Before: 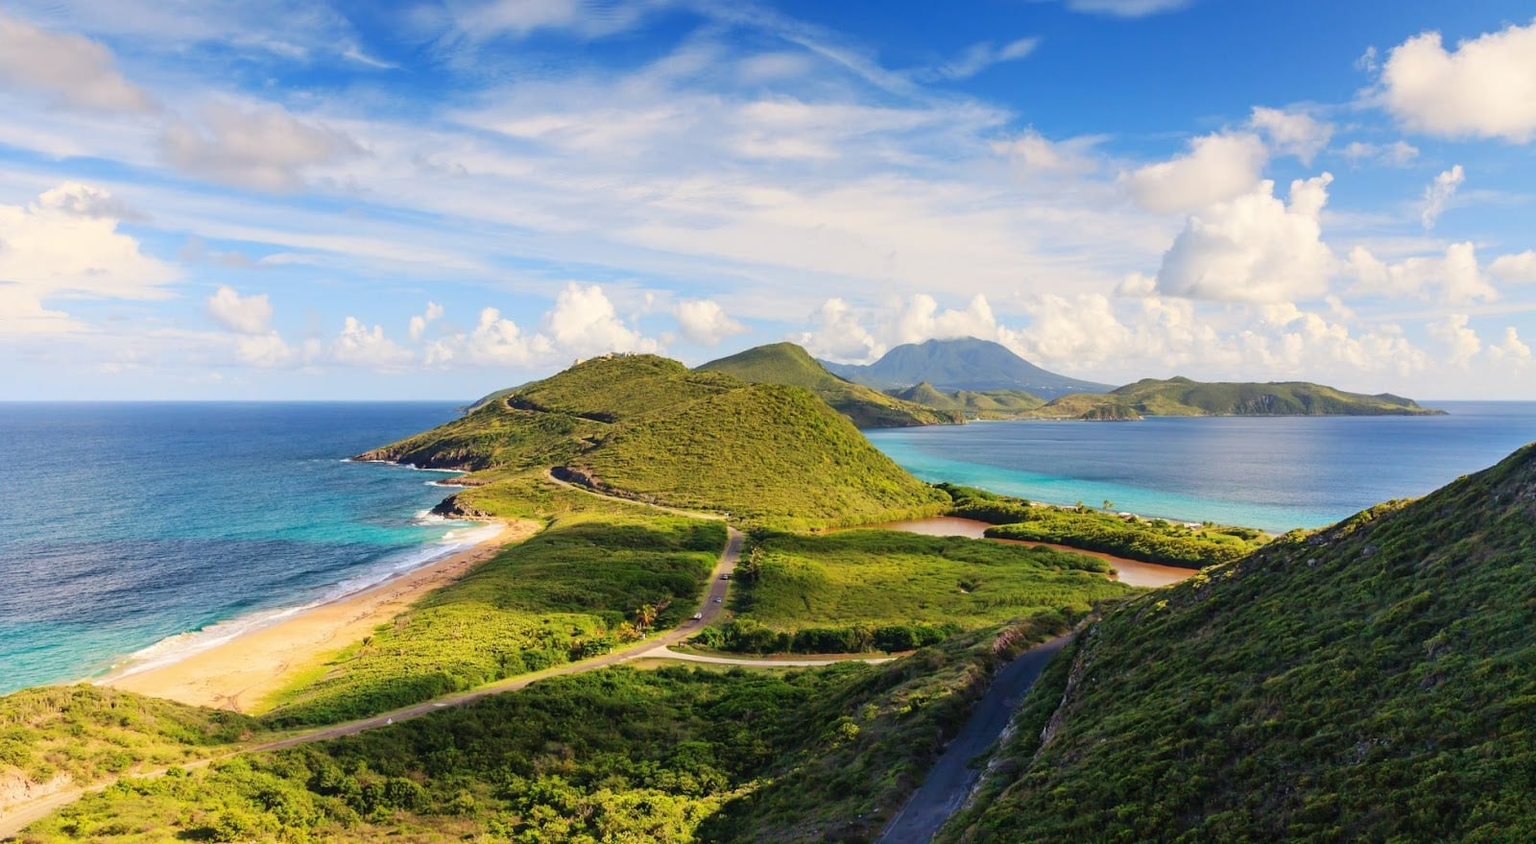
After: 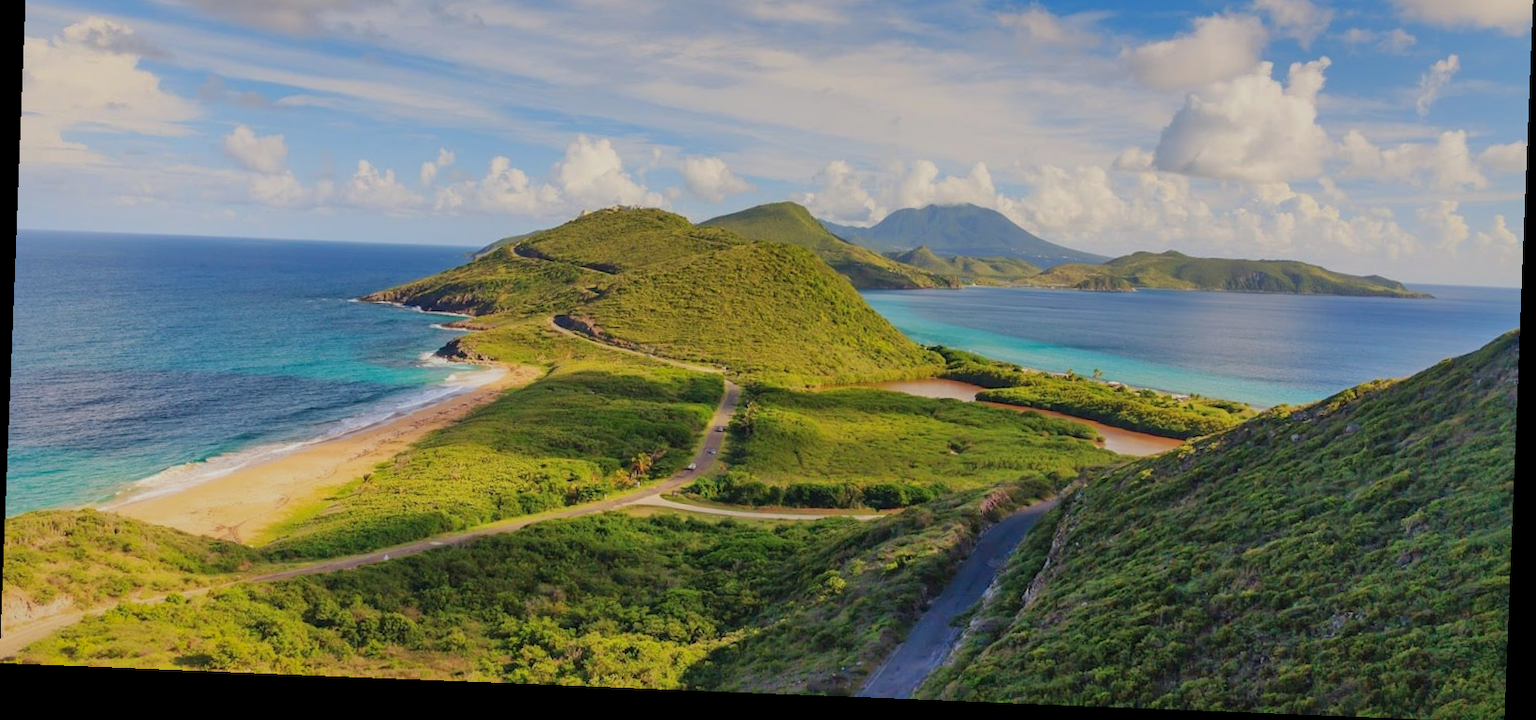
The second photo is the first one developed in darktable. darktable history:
tone equalizer: -8 EV 0.25 EV, -7 EV 0.417 EV, -6 EV 0.417 EV, -5 EV 0.25 EV, -3 EV -0.25 EV, -2 EV -0.417 EV, -1 EV -0.417 EV, +0 EV -0.25 EV, edges refinement/feathering 500, mask exposure compensation -1.57 EV, preserve details guided filter
crop and rotate: top 18.507%
rotate and perspective: rotation 2.27°, automatic cropping off
shadows and highlights: on, module defaults
